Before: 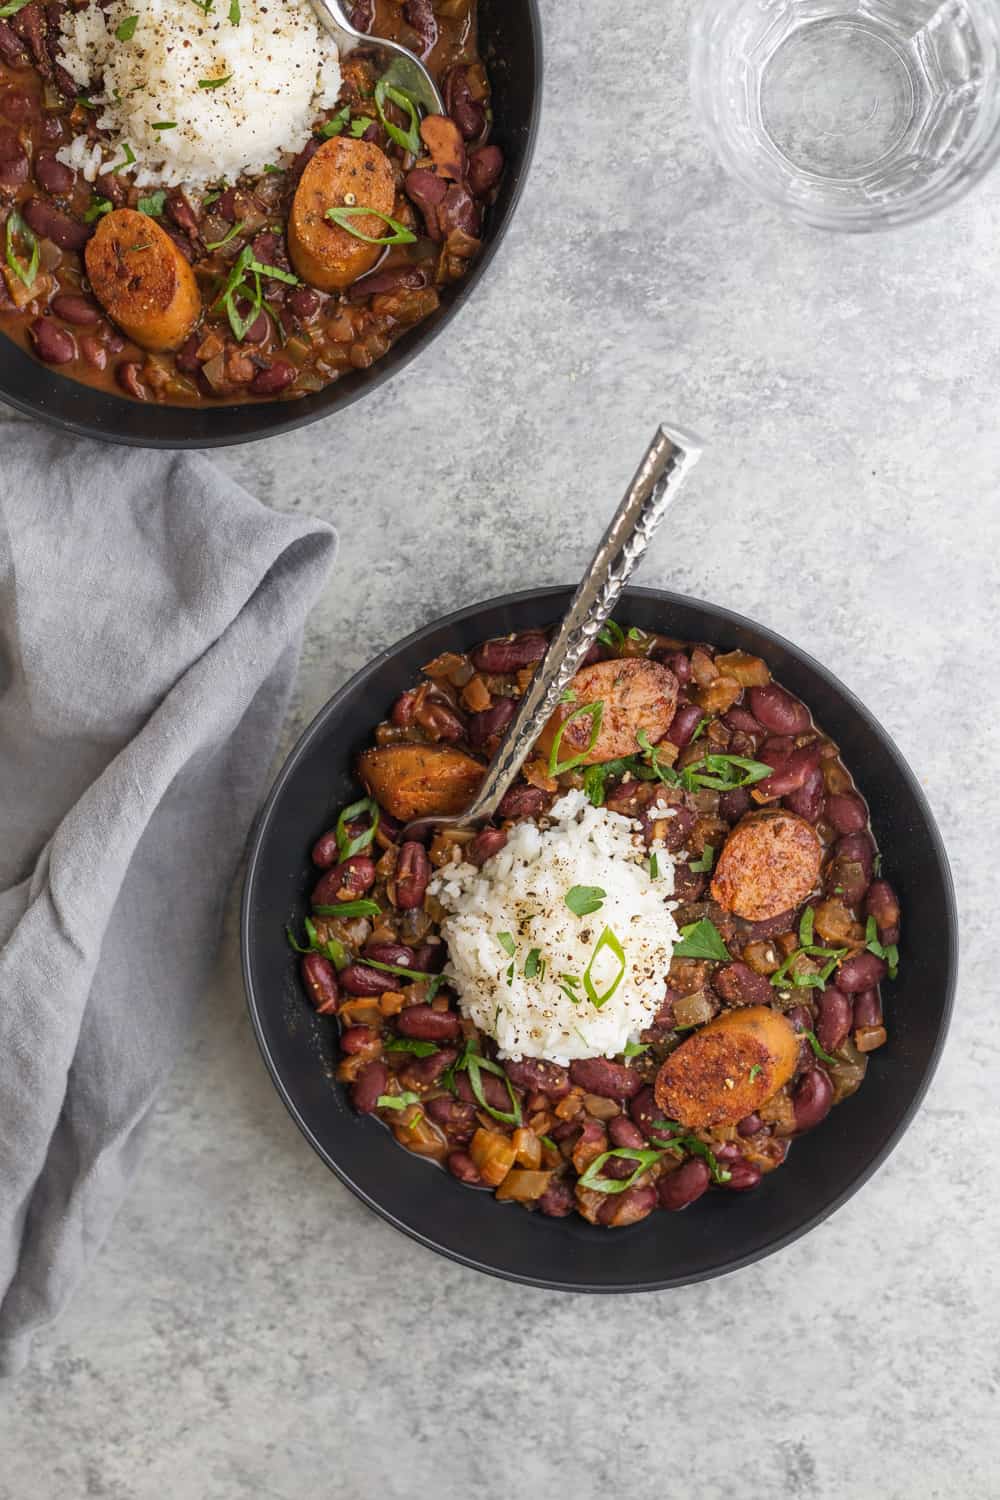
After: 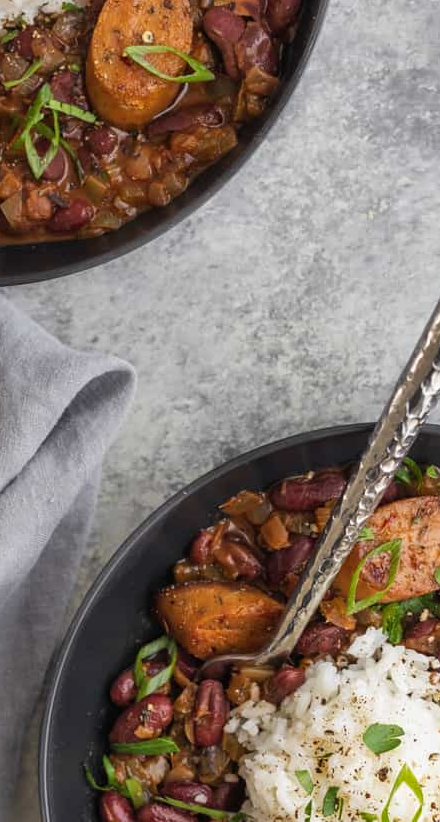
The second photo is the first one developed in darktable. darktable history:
crop: left 20.248%, top 10.86%, right 35.675%, bottom 34.321%
shadows and highlights: low approximation 0.01, soften with gaussian
